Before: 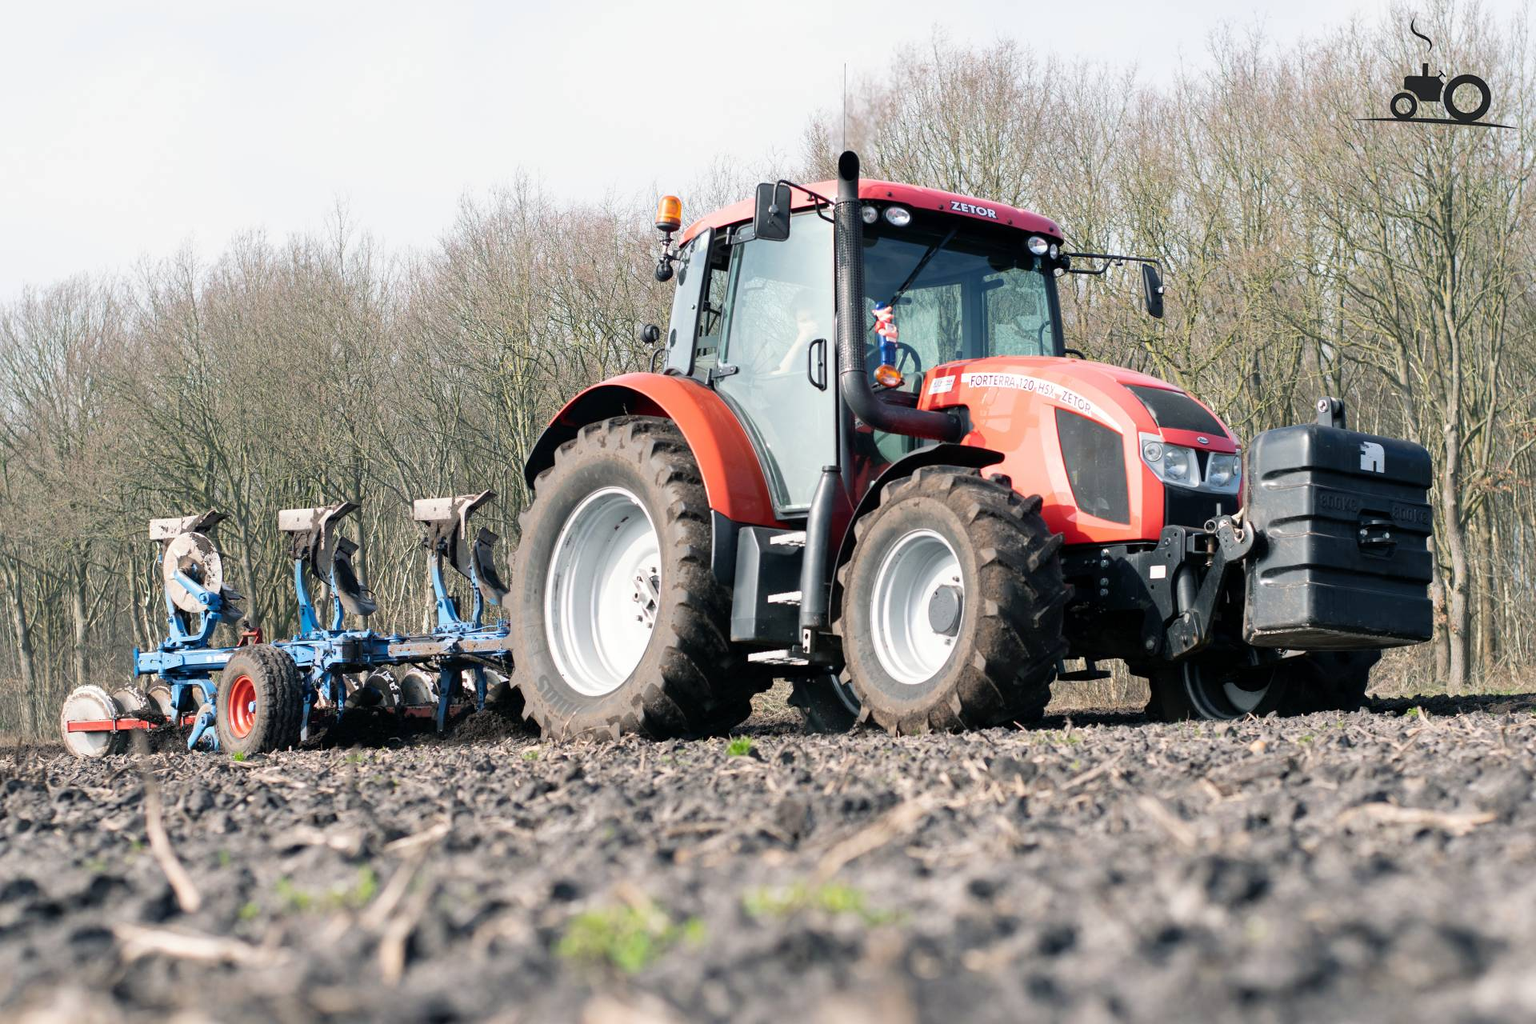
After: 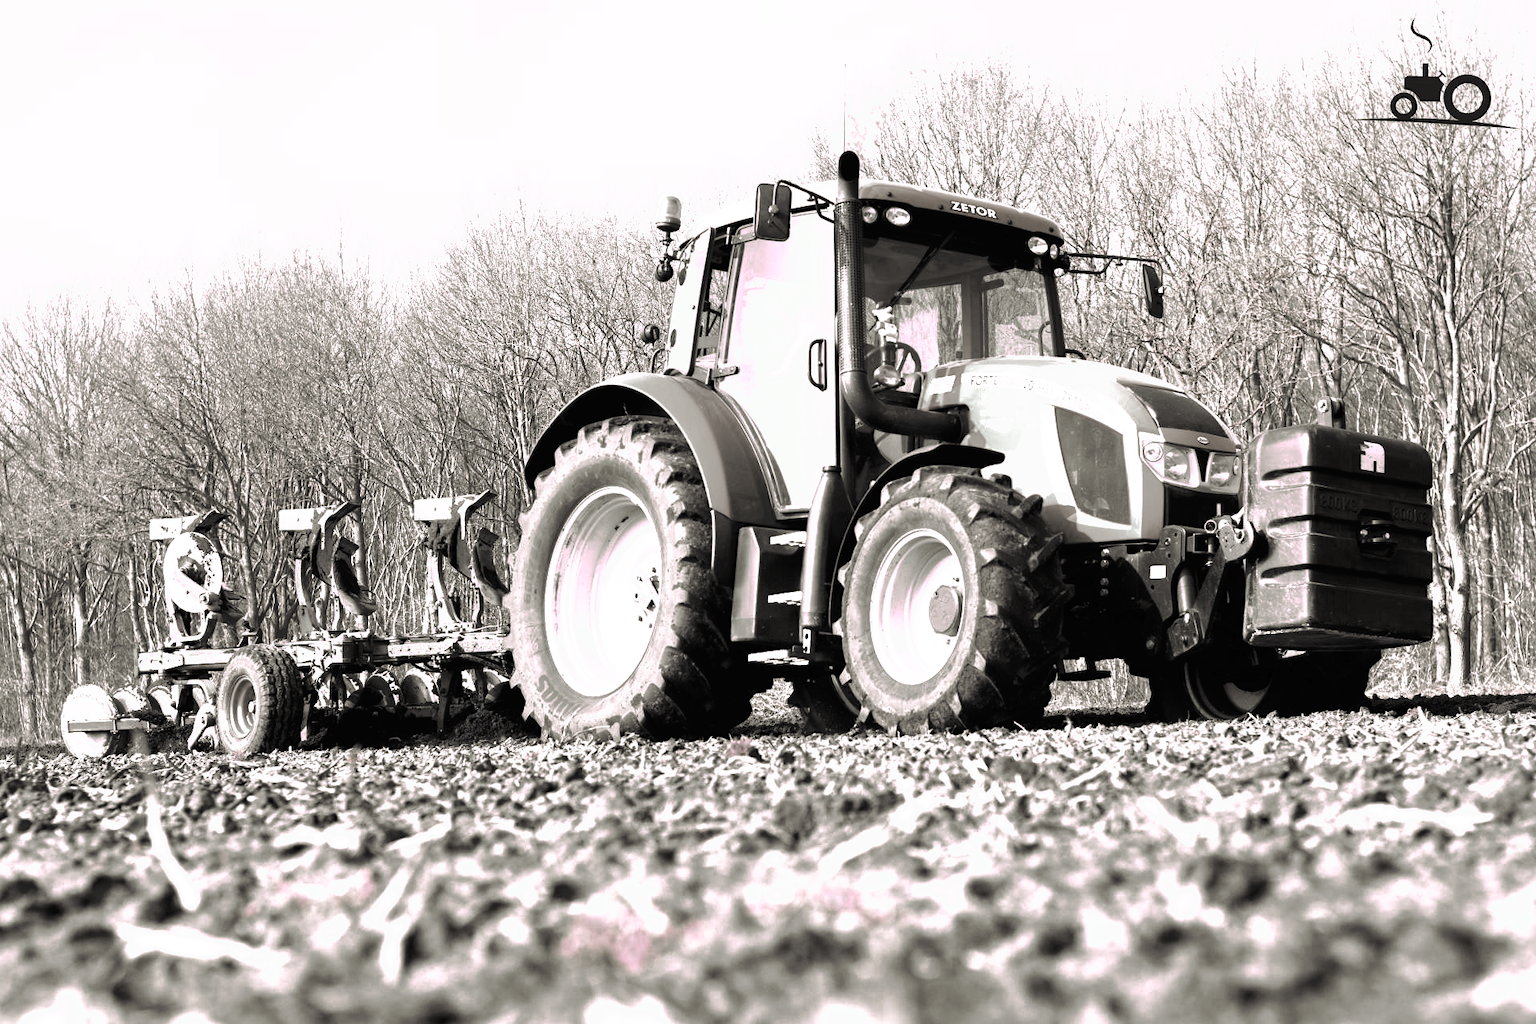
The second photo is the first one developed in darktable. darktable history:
tone curve: curves: ch0 [(0, 0) (0.003, 0.008) (0.011, 0.011) (0.025, 0.013) (0.044, 0.022) (0.069, 0.038) (0.1, 0.061) (0.136, 0.096) (0.177, 0.135) (0.224, 0.176) (0.277, 0.246) (0.335, 0.323) (0.399, 0.407) (0.468, 0.511) (0.543, 0.612) (0.623, 0.711) (0.709, 0.855) (0.801, 0.988) (0.898, 0.985) (1, 1)], preserve colors none
color look up table: target L [98.26, 73.28, 83.87, 77.74, 95.64, 70.88, 69.94, 66.32, 54.03, 53.98, 54.04, 44.83, 29.7, 200.2, 100.73, 95.11, 69.81, 69.18, 58.64, 50.9, 50.21, 50.26, 50.82, 37.13, 32.34, 19.28, 98.29, 76.6, 69.96, 64.75, 65.53, 63.98, 51.91, 52.41, 49.15, 50.9, 37.86, 28.29, 35.69, 8.261, 1.645, 83.56, 100.15, 76.77, 74.55, 65.49, 60.38, 44.63, 26.09], target a [6.437, 0.239, 38.46, 0.367, 6.745, 0.408, 0.348, 1.044, 2.62, 2.455, 2.714, 1.25, 0.629, 0, 0, 3.447, 0.605, 0.289, 2.022, 2.496, 1.924, 2.084, 2.167, 0.944, 0.887, 0.213, 6.541, 0.452, 0.485, 1.089, 1.057, 1.047, 2.676, 2.579, 1.77, 2.496, 1.545, 0.408, 1.079, 0.553, -0.077, 38.17, 0.467, 0.221, 0.311, 0.896, 1.265, 1.636, 0.352], target b [-3.027, 0.658, -18.26, -0.278, -3.811, 0.702, 0.966, 1.981, 5.554, 4.959, 5.059, 2.915, 1.941, 0, 0, -2.429, 0.775, 1.292, 5.045, 4.442, 3.762, 4.628, 4.664, 2.504, 2.785, 0.609, -3.487, 0.161, 0.45, 2.36, 2.331, 2.469, 5.622, 5.207, 4.491, 4.442, 2.324, 2.037, 2.878, 0.184, 0.946, -14.91, -0.353, 0.074, 0.428, 1.896, 4.712, 2.659, 1.785], num patches 49
